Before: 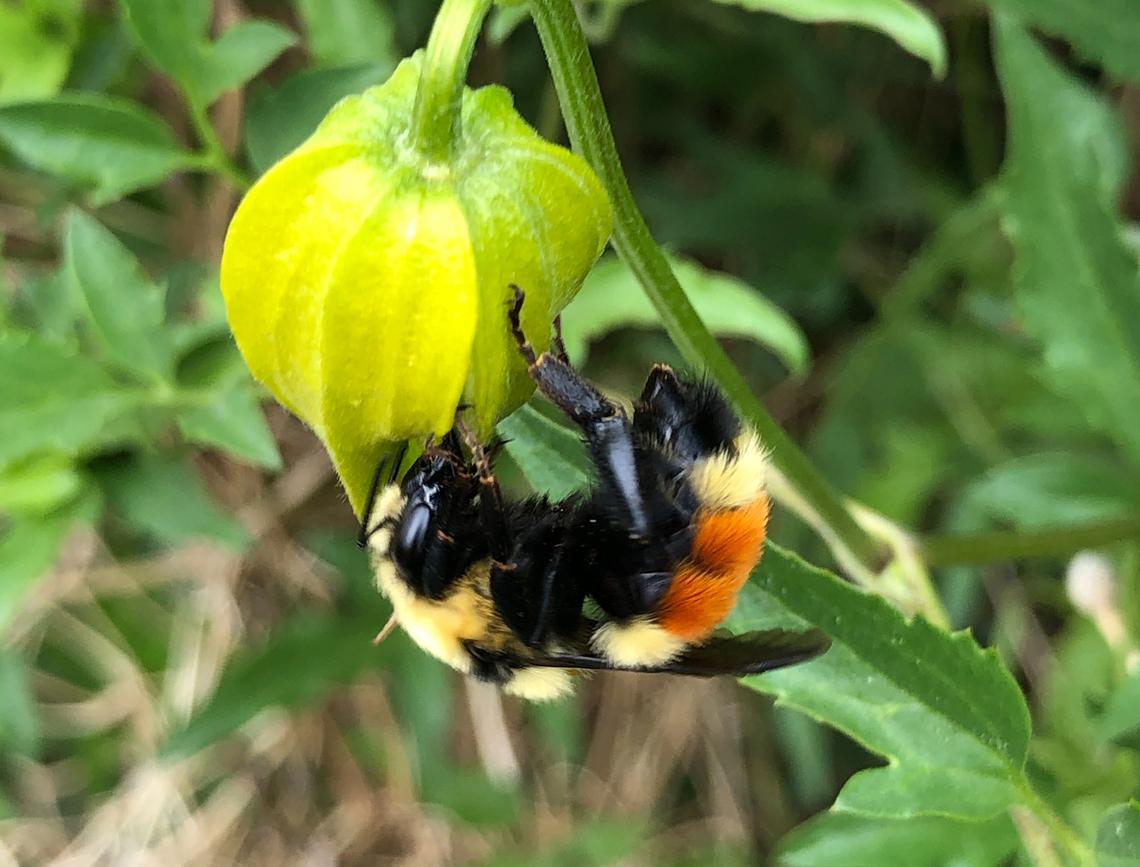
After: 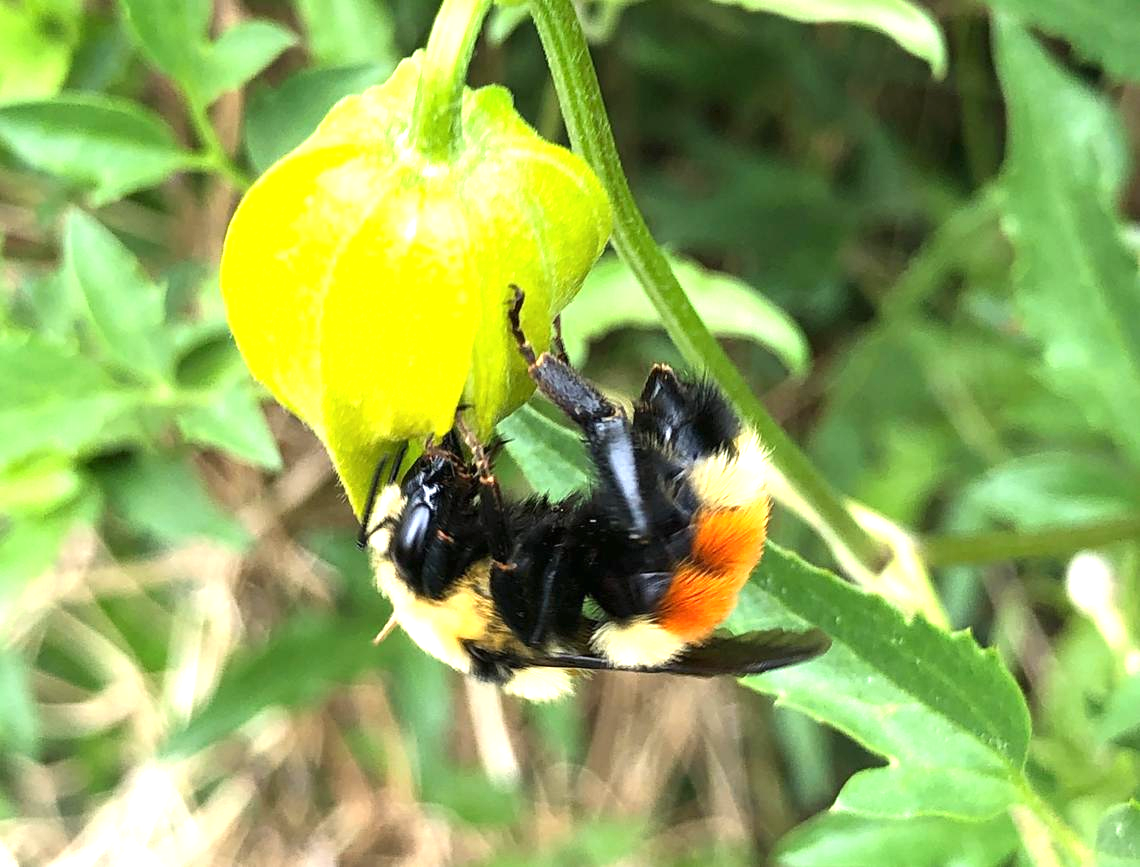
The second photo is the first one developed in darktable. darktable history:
contrast brightness saturation: contrast 0.05
color correction: highlights a* 0.003, highlights b* -0.283
exposure: black level correction 0, exposure 1.1 EV, compensate highlight preservation false
